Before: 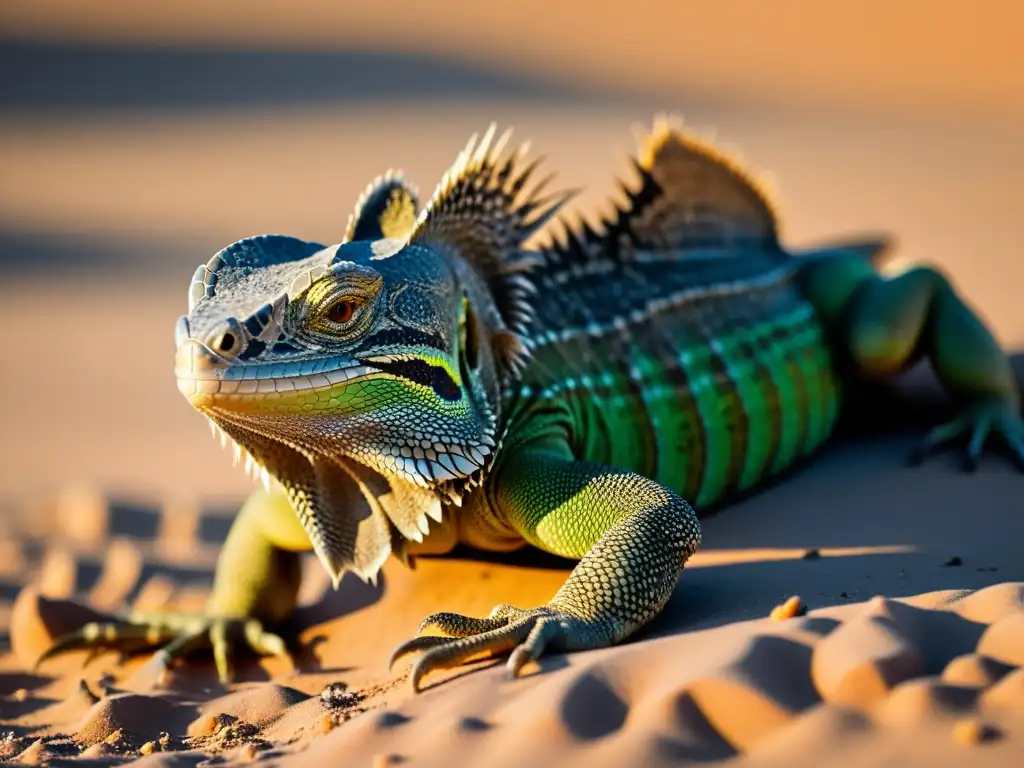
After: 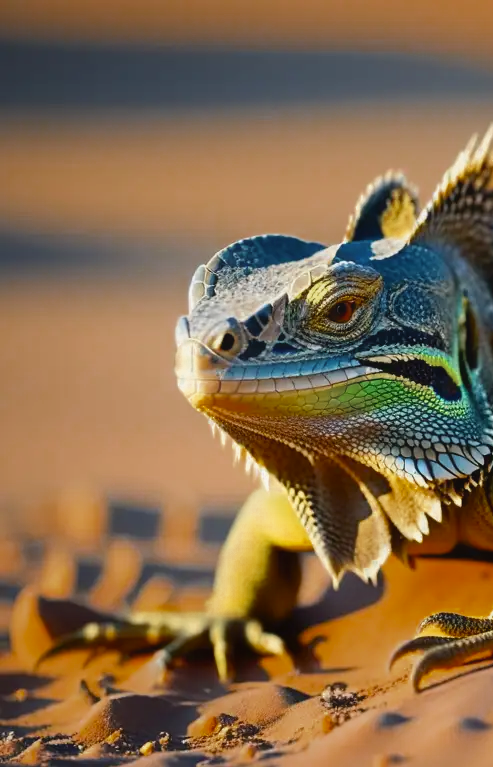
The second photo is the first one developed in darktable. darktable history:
crop and rotate: left 0.032%, top 0%, right 51.768%
color zones: curves: ch0 [(0.11, 0.396) (0.195, 0.36) (0.25, 0.5) (0.303, 0.412) (0.357, 0.544) (0.75, 0.5) (0.967, 0.328)]; ch1 [(0, 0.468) (0.112, 0.512) (0.202, 0.6) (0.25, 0.5) (0.307, 0.352) (0.357, 0.544) (0.75, 0.5) (0.963, 0.524)]
contrast equalizer: octaves 7, y [[0.6 ×6], [0.55 ×6], [0 ×6], [0 ×6], [0 ×6]], mix -0.343
